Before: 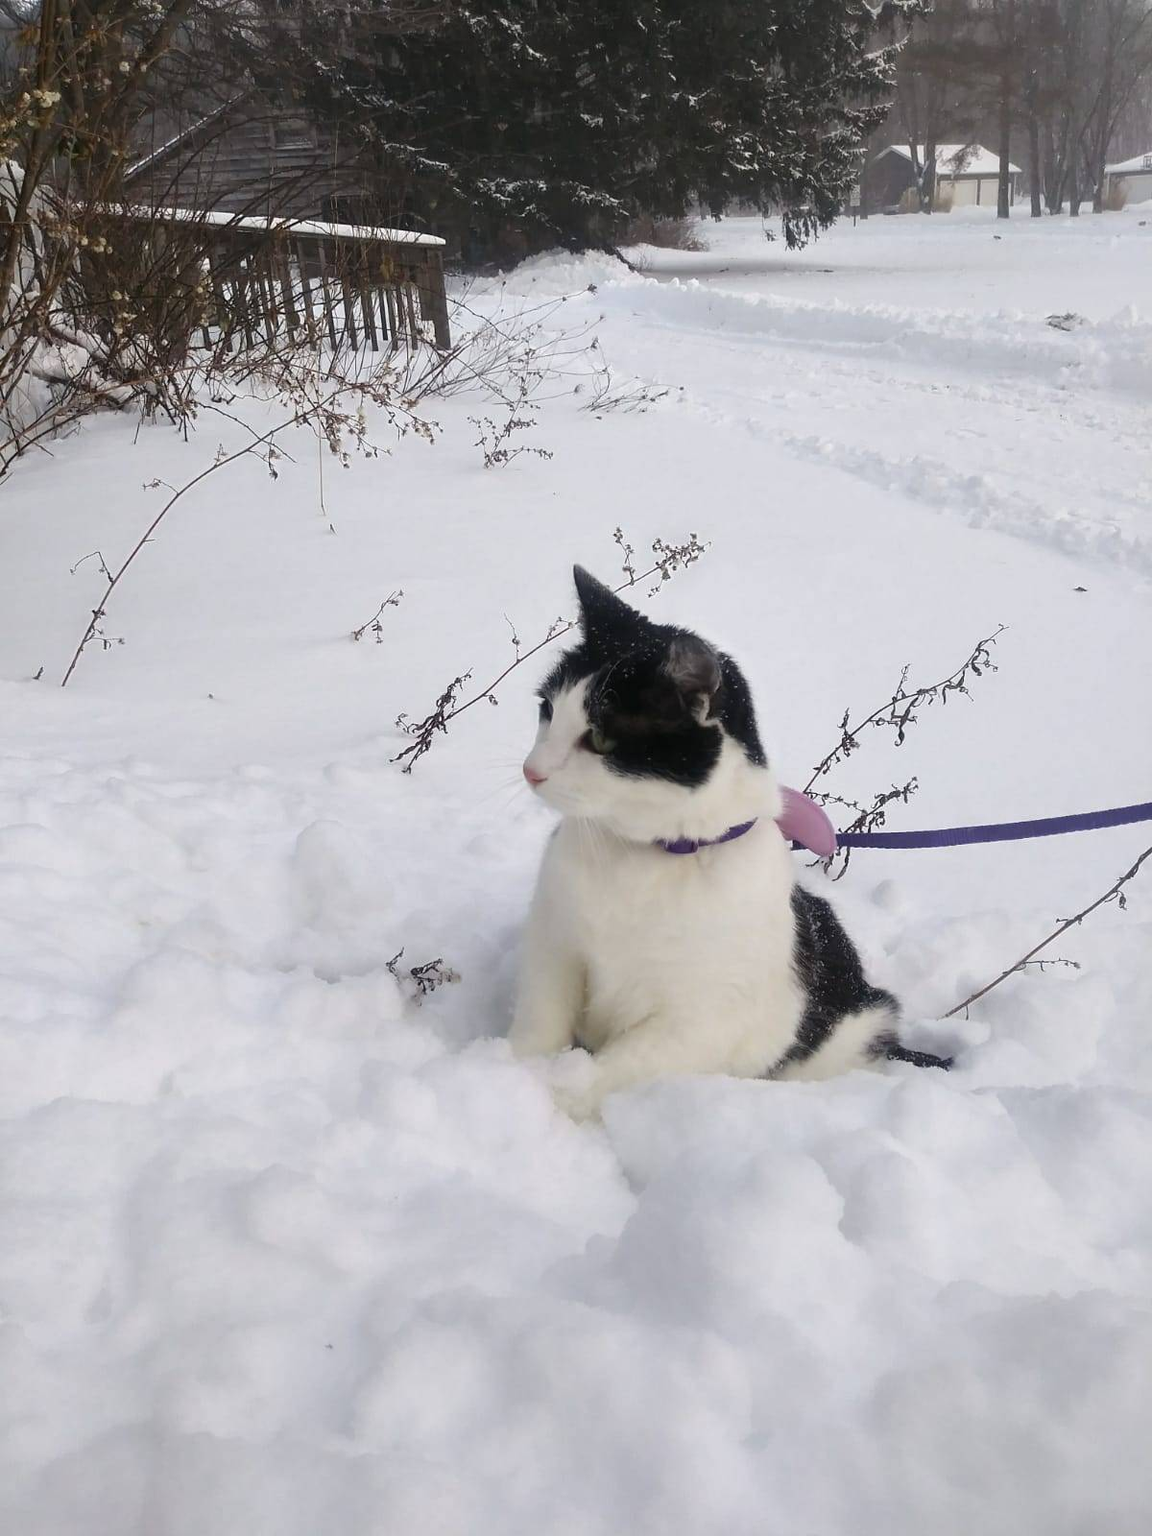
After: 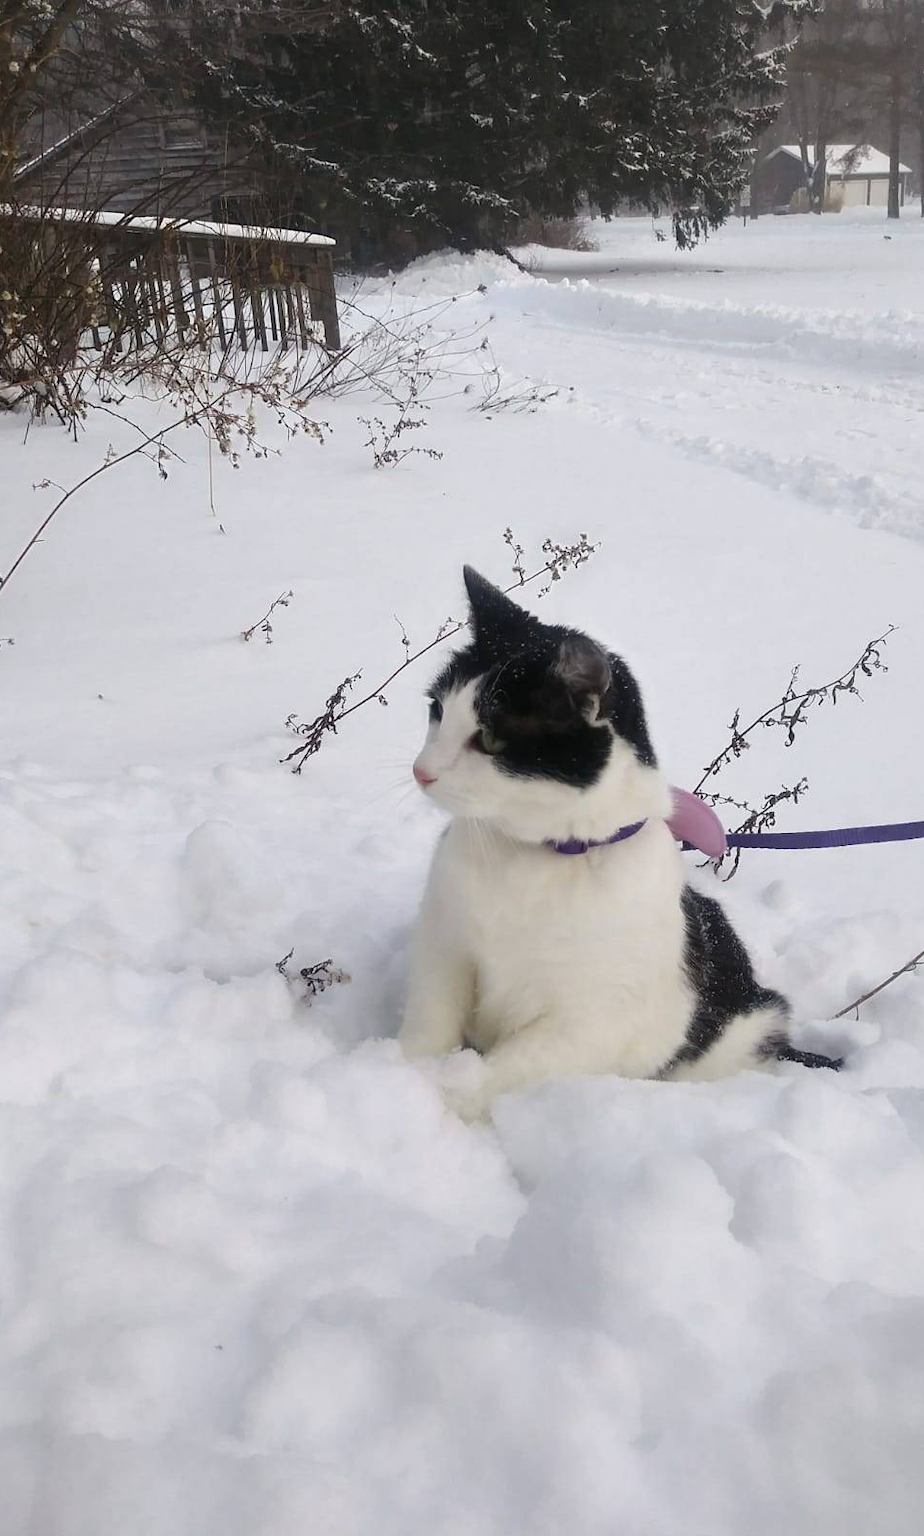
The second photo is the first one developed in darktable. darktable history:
rotate and perspective: automatic cropping original format, crop left 0, crop top 0
crop and rotate: left 9.597%, right 10.195%
